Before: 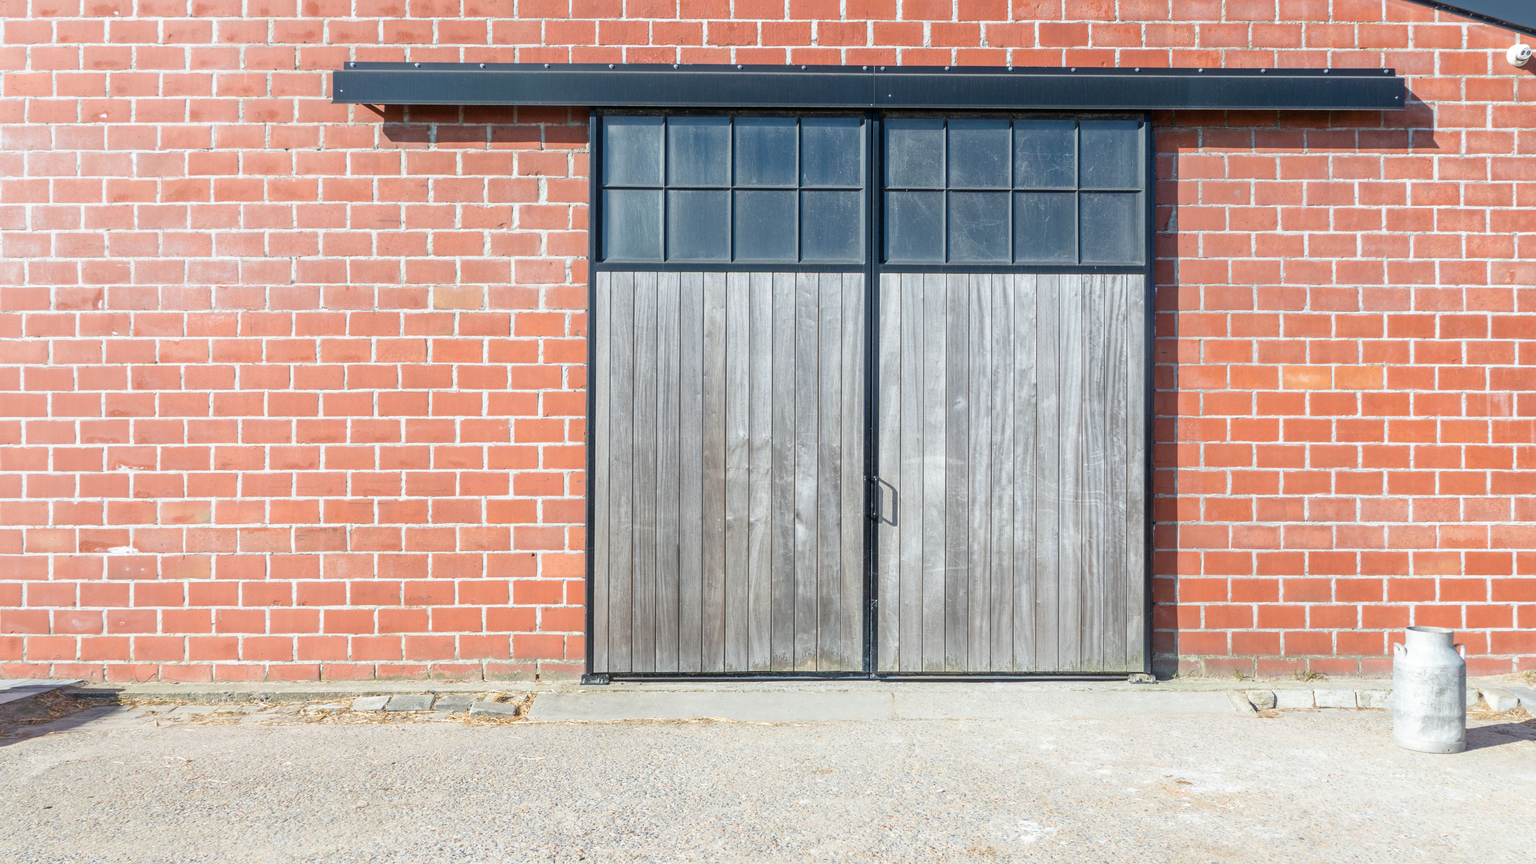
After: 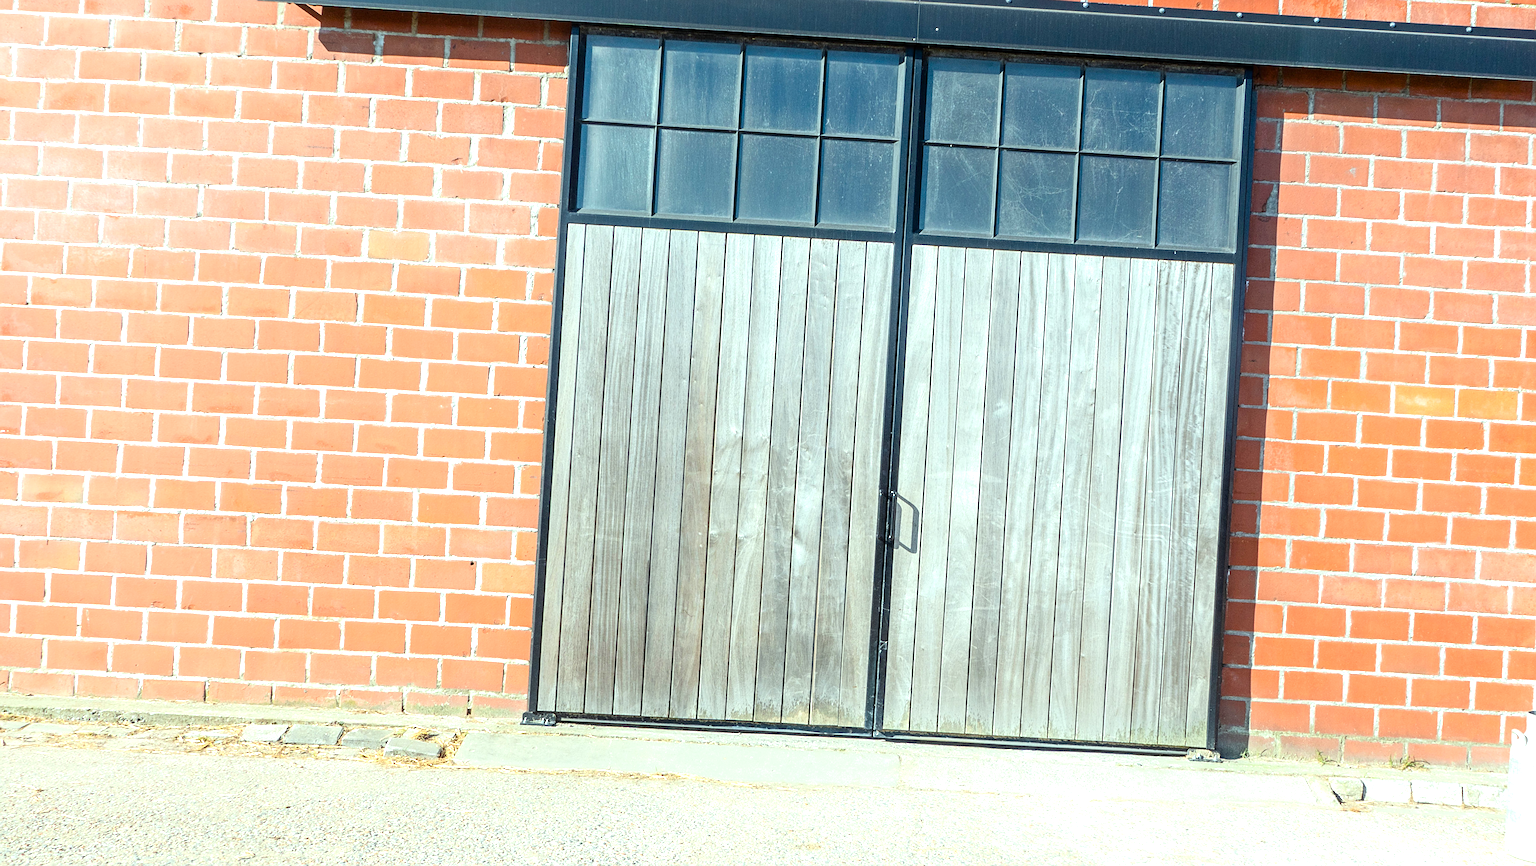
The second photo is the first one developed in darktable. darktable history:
exposure: black level correction 0.001, exposure 0.499 EV, compensate highlight preservation false
crop and rotate: angle -3.22°, left 5.034%, top 5.164%, right 4.713%, bottom 4.366%
sharpen: on, module defaults
color balance rgb: perceptual saturation grading › global saturation 19.445%
color correction: highlights a* -8.06, highlights b* 3.67
shadows and highlights: shadows 0.202, highlights 40.23
tone equalizer: edges refinement/feathering 500, mask exposure compensation -1.57 EV, preserve details no
